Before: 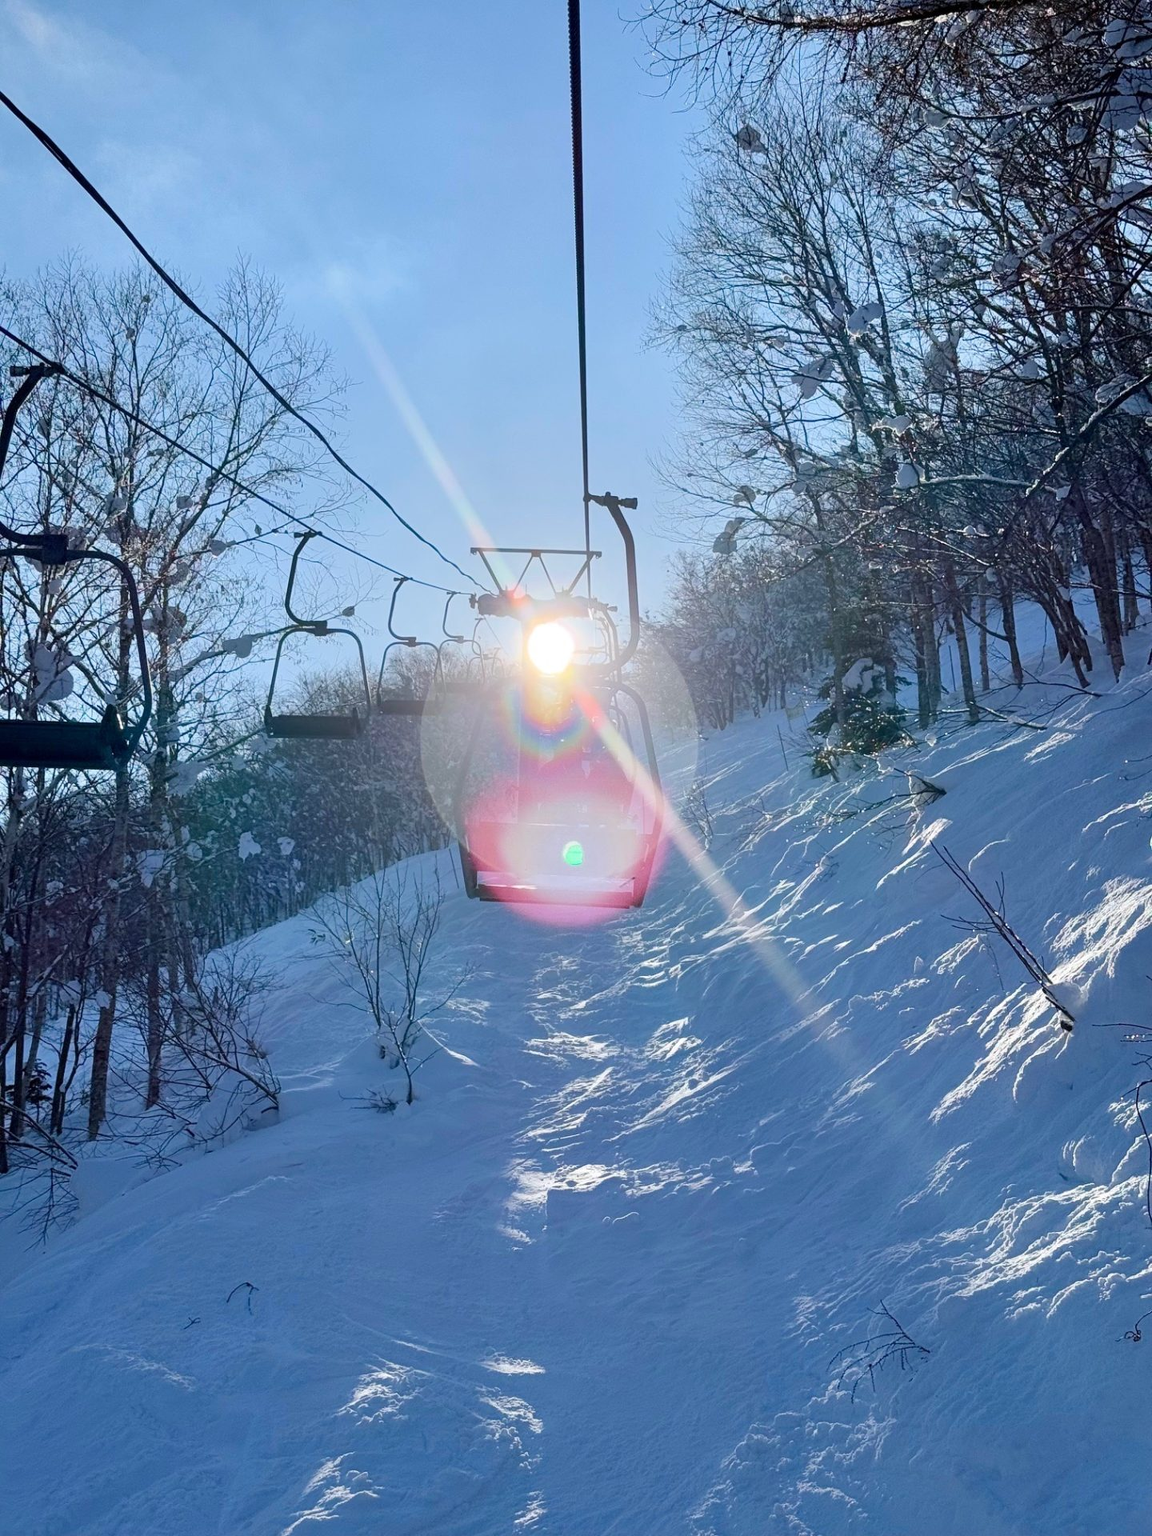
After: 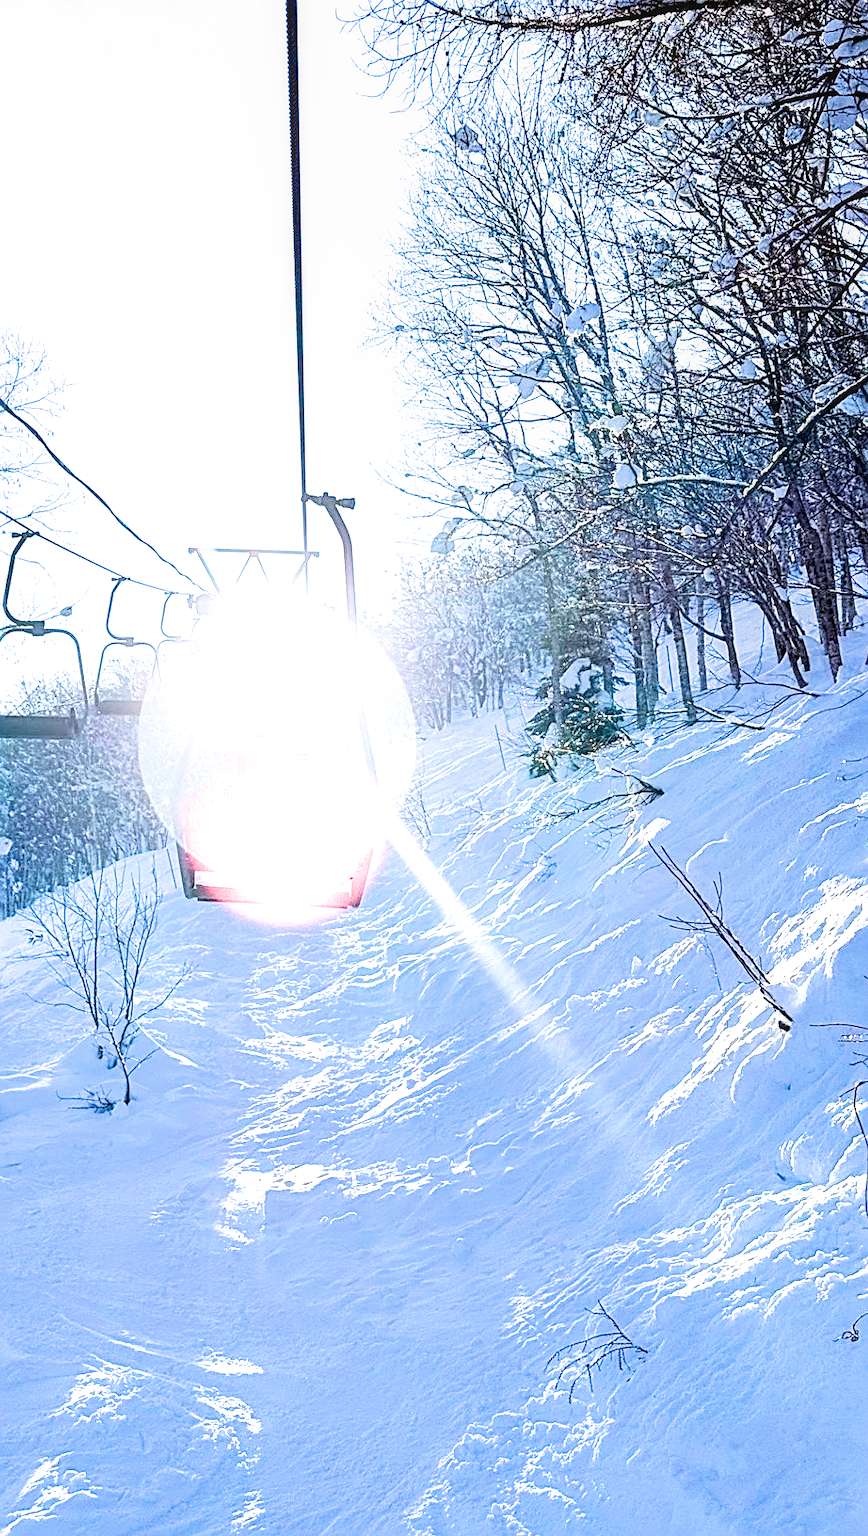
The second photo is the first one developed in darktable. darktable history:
crop and rotate: left 24.563%
exposure: exposure 2.029 EV, compensate highlight preservation false
sharpen: radius 2.65, amount 0.655
filmic rgb: black relative exposure -4.05 EV, white relative exposure 2.98 EV, threshold 3.02 EV, structure ↔ texture 99.15%, hardness 3, contrast 1.391, enable highlight reconstruction true
local contrast: on, module defaults
